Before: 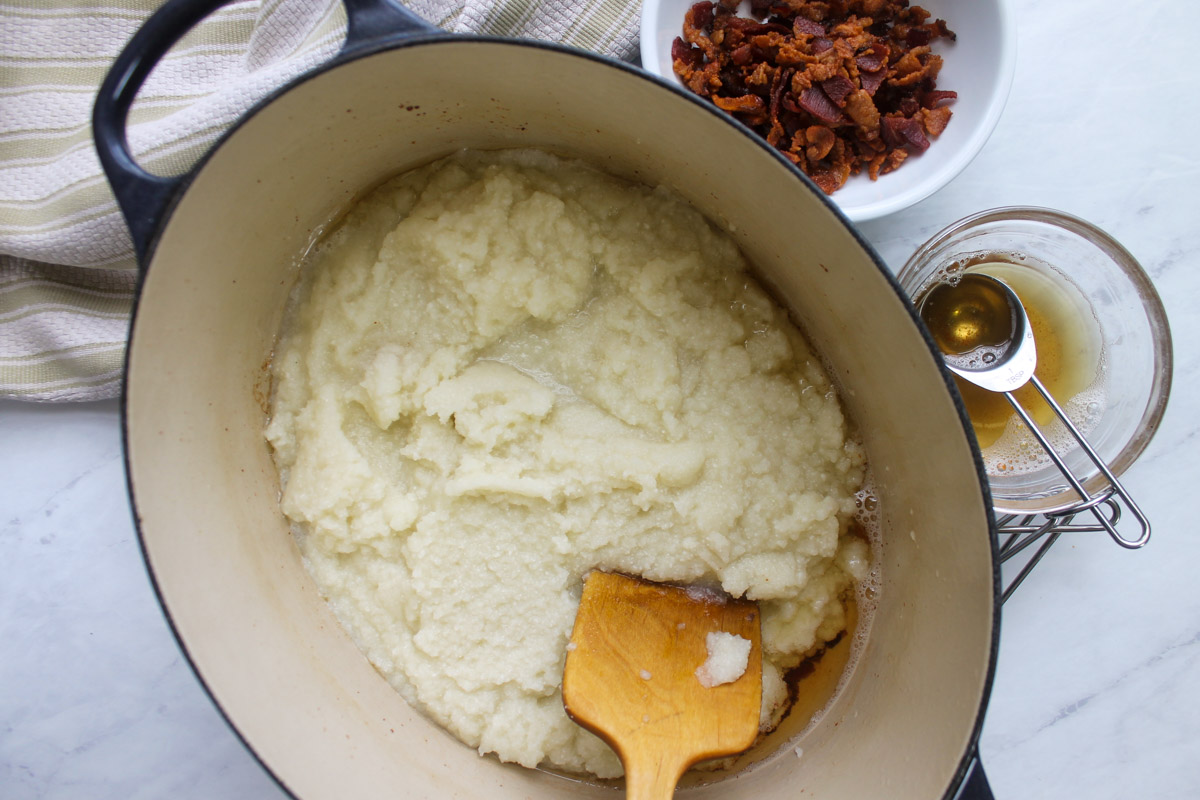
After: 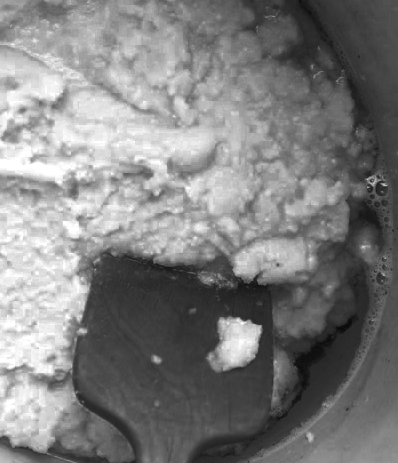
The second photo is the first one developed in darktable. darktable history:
color zones: curves: ch0 [(0.002, 0.429) (0.121, 0.212) (0.198, 0.113) (0.276, 0.344) (0.331, 0.541) (0.41, 0.56) (0.482, 0.289) (0.619, 0.227) (0.721, 0.18) (0.821, 0.435) (0.928, 0.555) (1, 0.587)]; ch1 [(0, 0) (0.143, 0) (0.286, 0) (0.429, 0) (0.571, 0) (0.714, 0) (0.857, 0)], mix 38.99%
crop: left 40.822%, top 39.39%, right 25.967%, bottom 2.702%
tone equalizer: -8 EV -0.753 EV, -7 EV -0.674 EV, -6 EV -0.592 EV, -5 EV -0.365 EV, -3 EV 0.379 EV, -2 EV 0.6 EV, -1 EV 0.688 EV, +0 EV 0.757 EV
